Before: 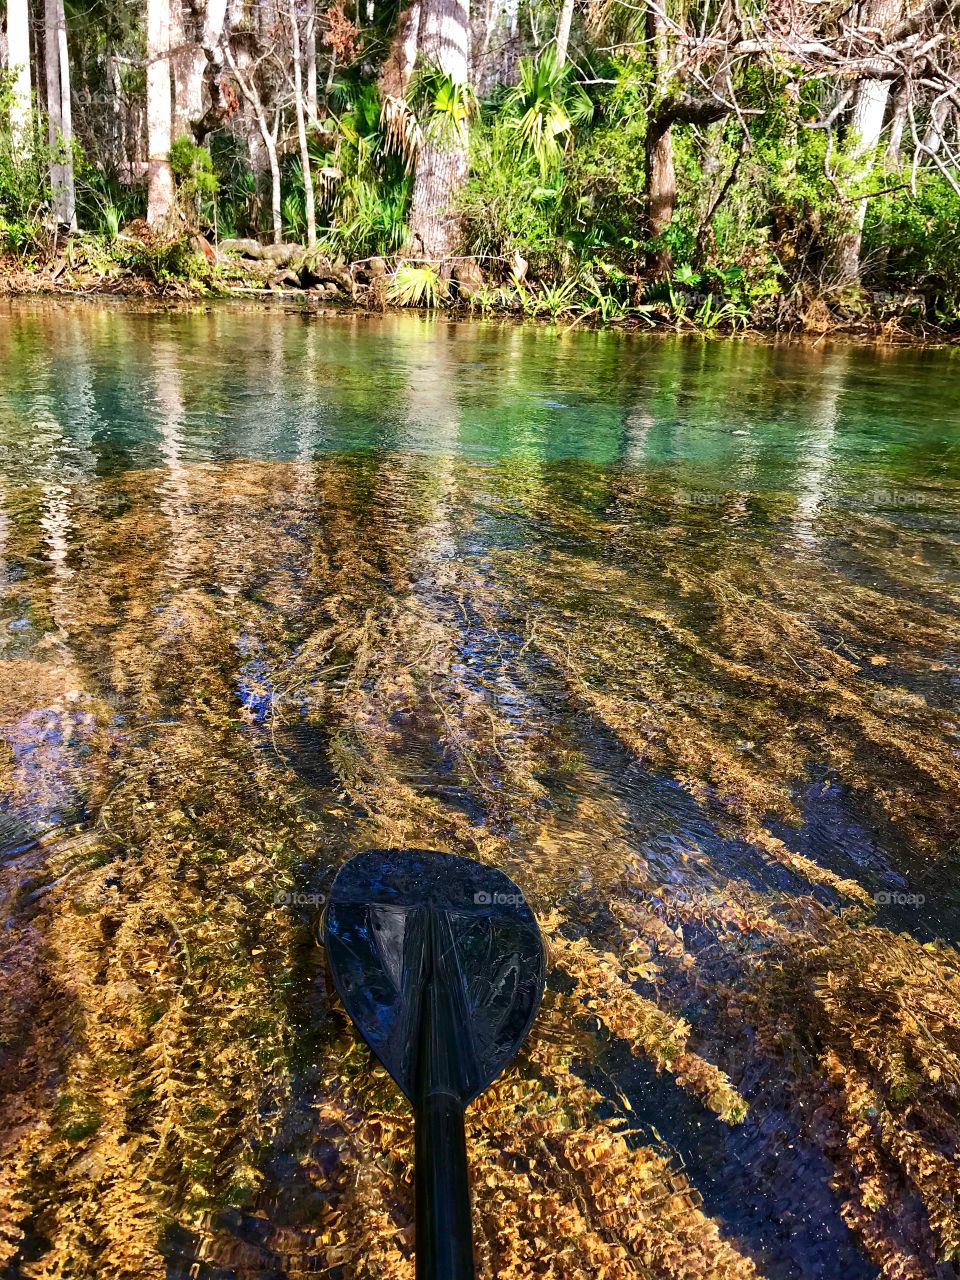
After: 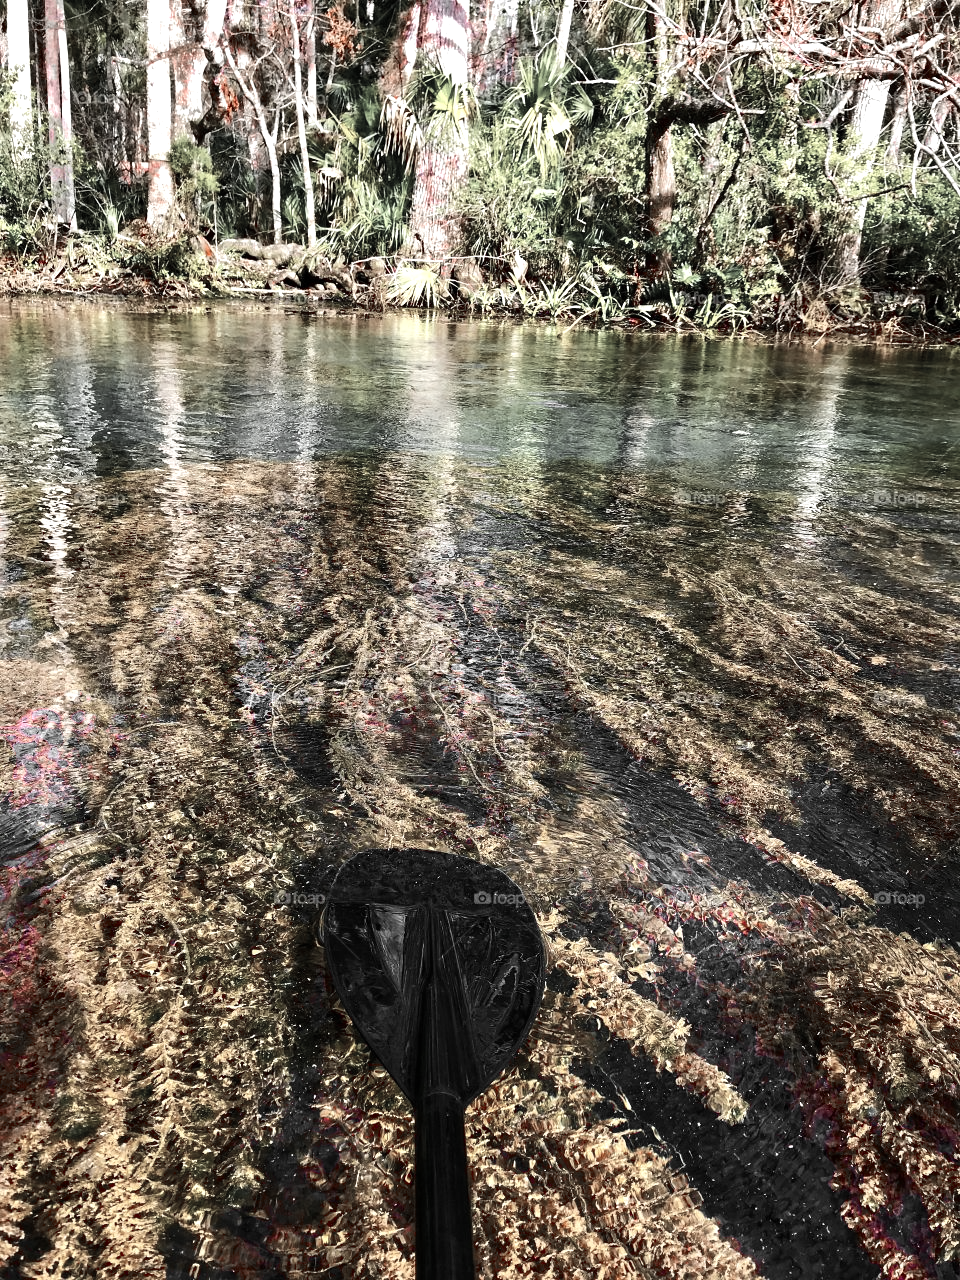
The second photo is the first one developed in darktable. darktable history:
tone equalizer: -8 EV -0.378 EV, -7 EV -0.387 EV, -6 EV -0.341 EV, -5 EV -0.224 EV, -3 EV 0.247 EV, -2 EV 0.305 EV, -1 EV 0.373 EV, +0 EV 0.411 EV, edges refinement/feathering 500, mask exposure compensation -1.57 EV, preserve details no
color zones: curves: ch1 [(0, 0.831) (0.08, 0.771) (0.157, 0.268) (0.241, 0.207) (0.562, -0.005) (0.714, -0.013) (0.876, 0.01) (1, 0.831)]
